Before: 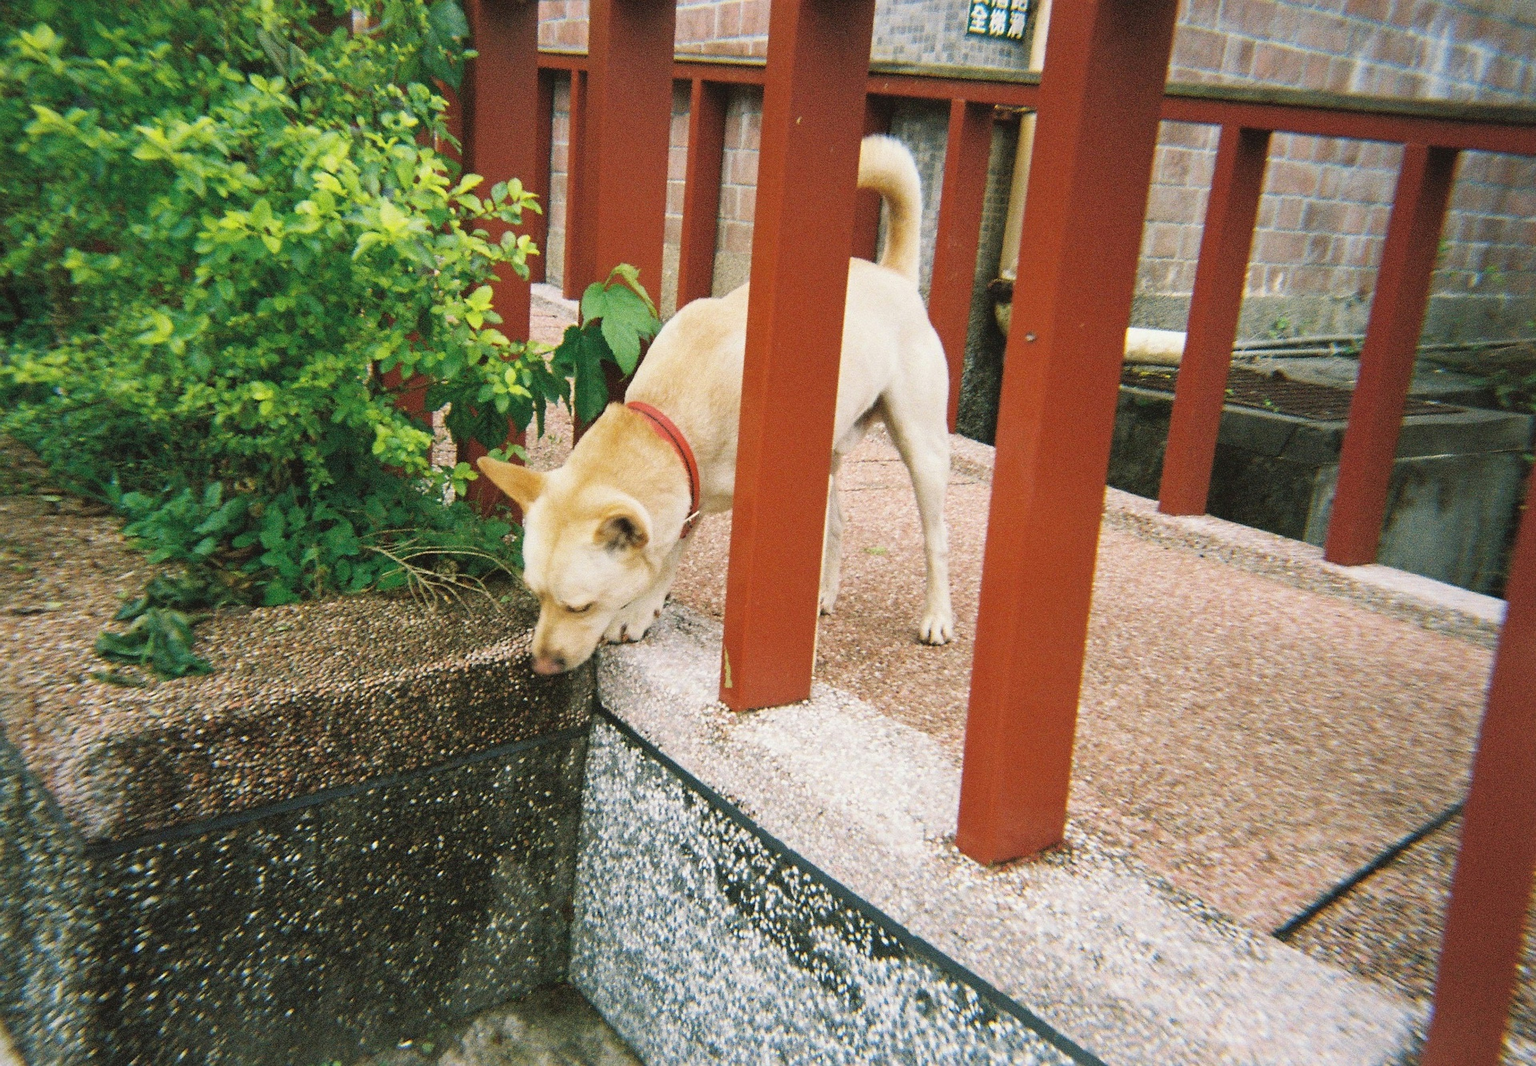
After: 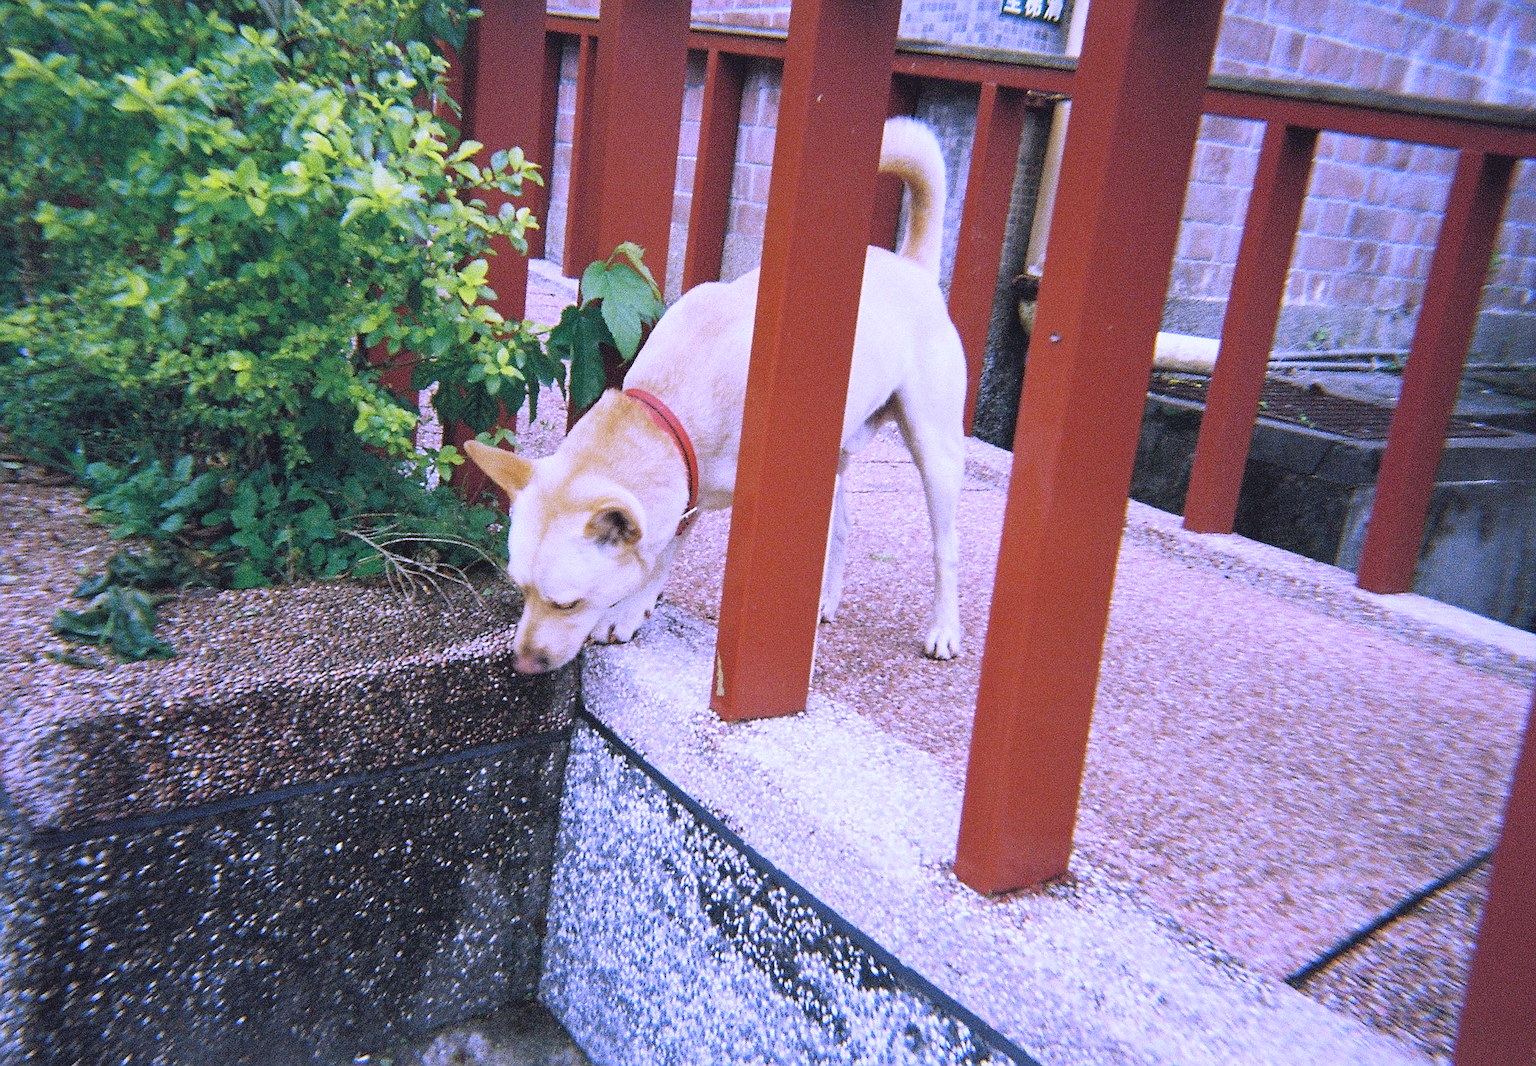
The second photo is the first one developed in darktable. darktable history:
sharpen: on, module defaults
crop and rotate: angle -2.38°
white balance: red 0.98, blue 1.61
